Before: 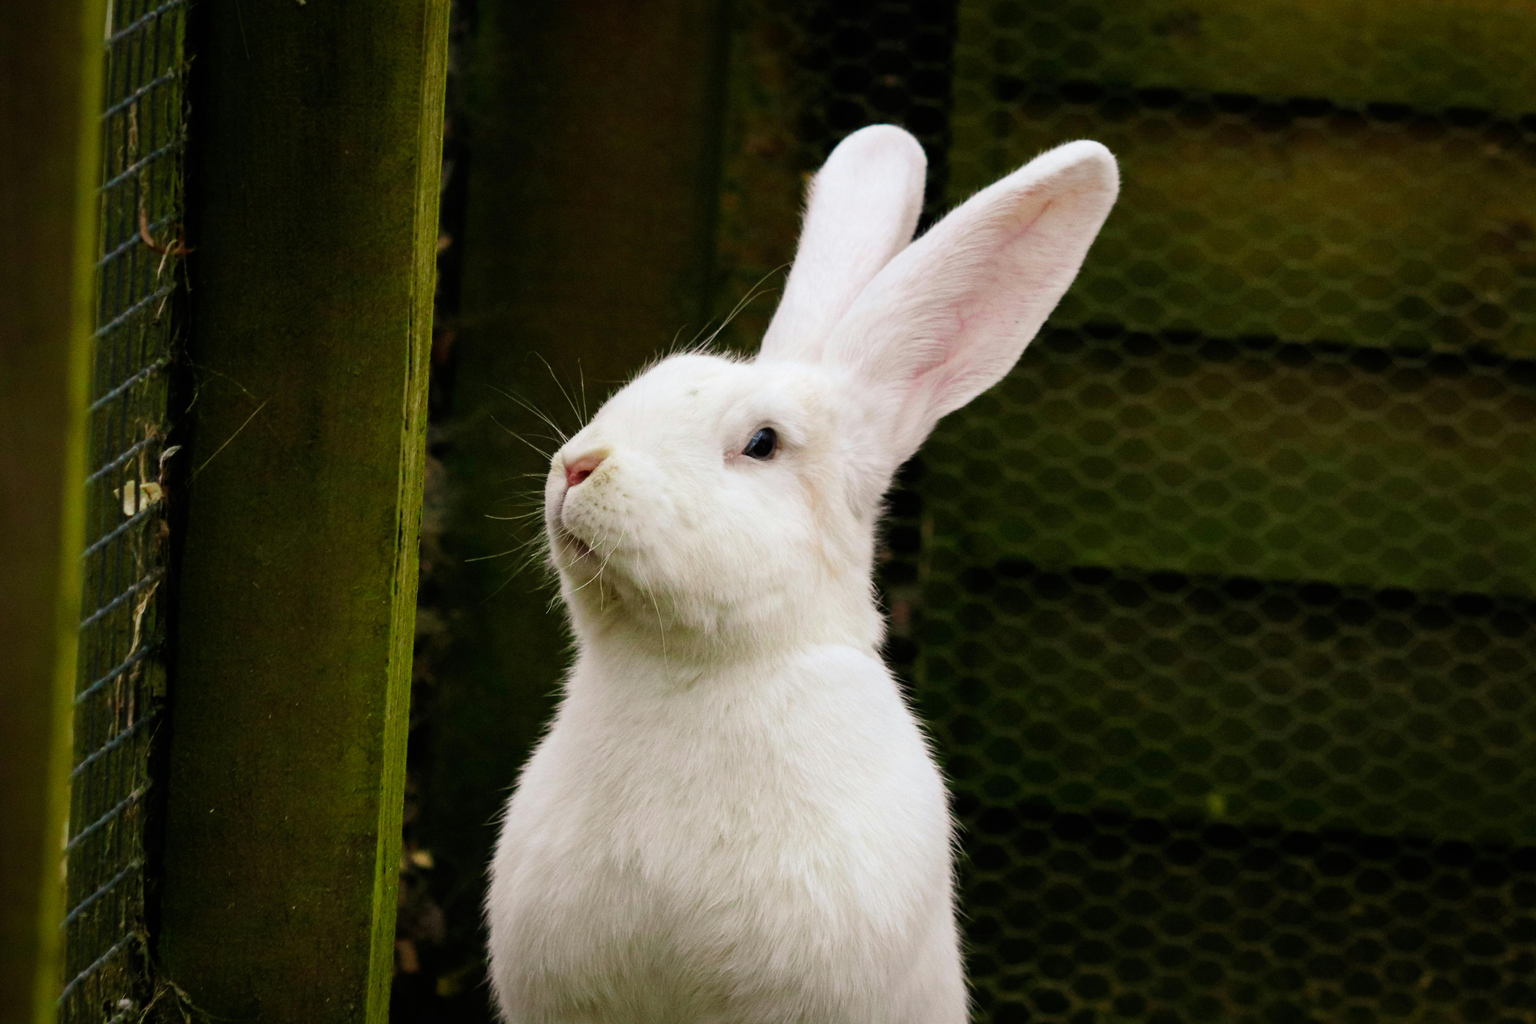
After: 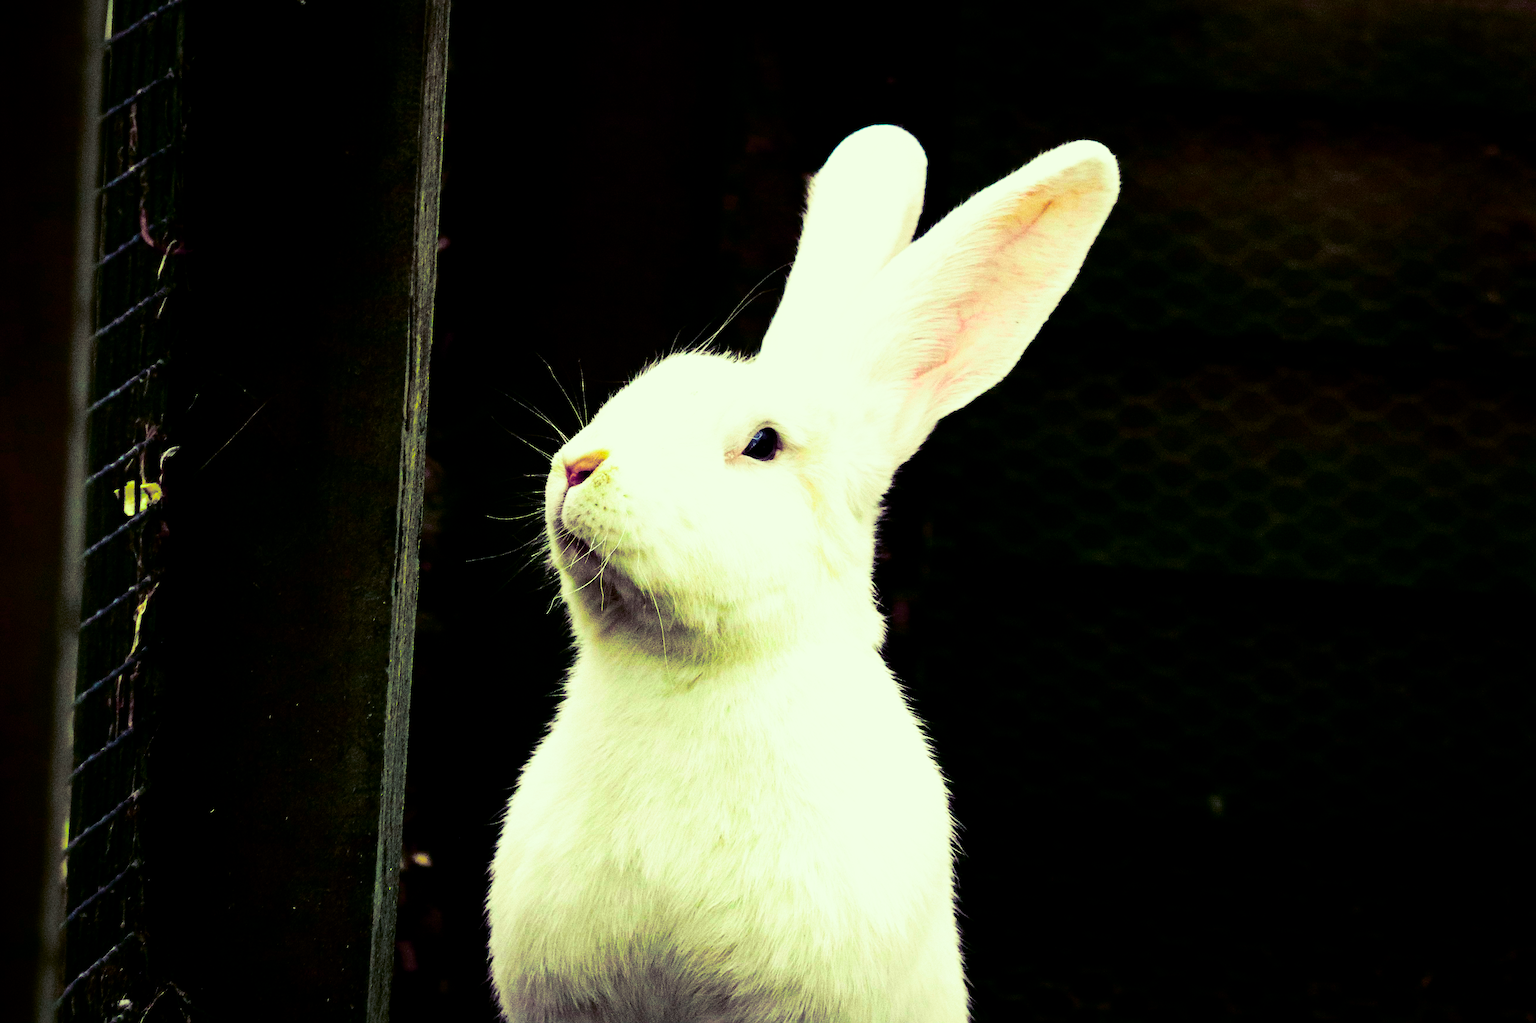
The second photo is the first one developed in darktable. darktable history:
filmic rgb: black relative exposure -8.7 EV, white relative exposure 2.7 EV, threshold 3 EV, target black luminance 0%, hardness 6.25, latitude 75%, contrast 1.325, highlights saturation mix -5%, preserve chrominance no, color science v5 (2021), iterations of high-quality reconstruction 0, enable highlight reconstruction true
sharpen: on, module defaults
exposure: black level correction 0.001, exposure 0.5 EV, compensate exposure bias true, compensate highlight preservation false
split-toning: shadows › hue 255.6°, shadows › saturation 0.66, highlights › hue 43.2°, highlights › saturation 0.68, balance -50.1
color correction: highlights a* -10.77, highlights b* 9.8, saturation 1.72
contrast brightness saturation: contrast 0.25, saturation -0.31
color balance rgb: perceptual saturation grading › global saturation 30%, global vibrance 20%
